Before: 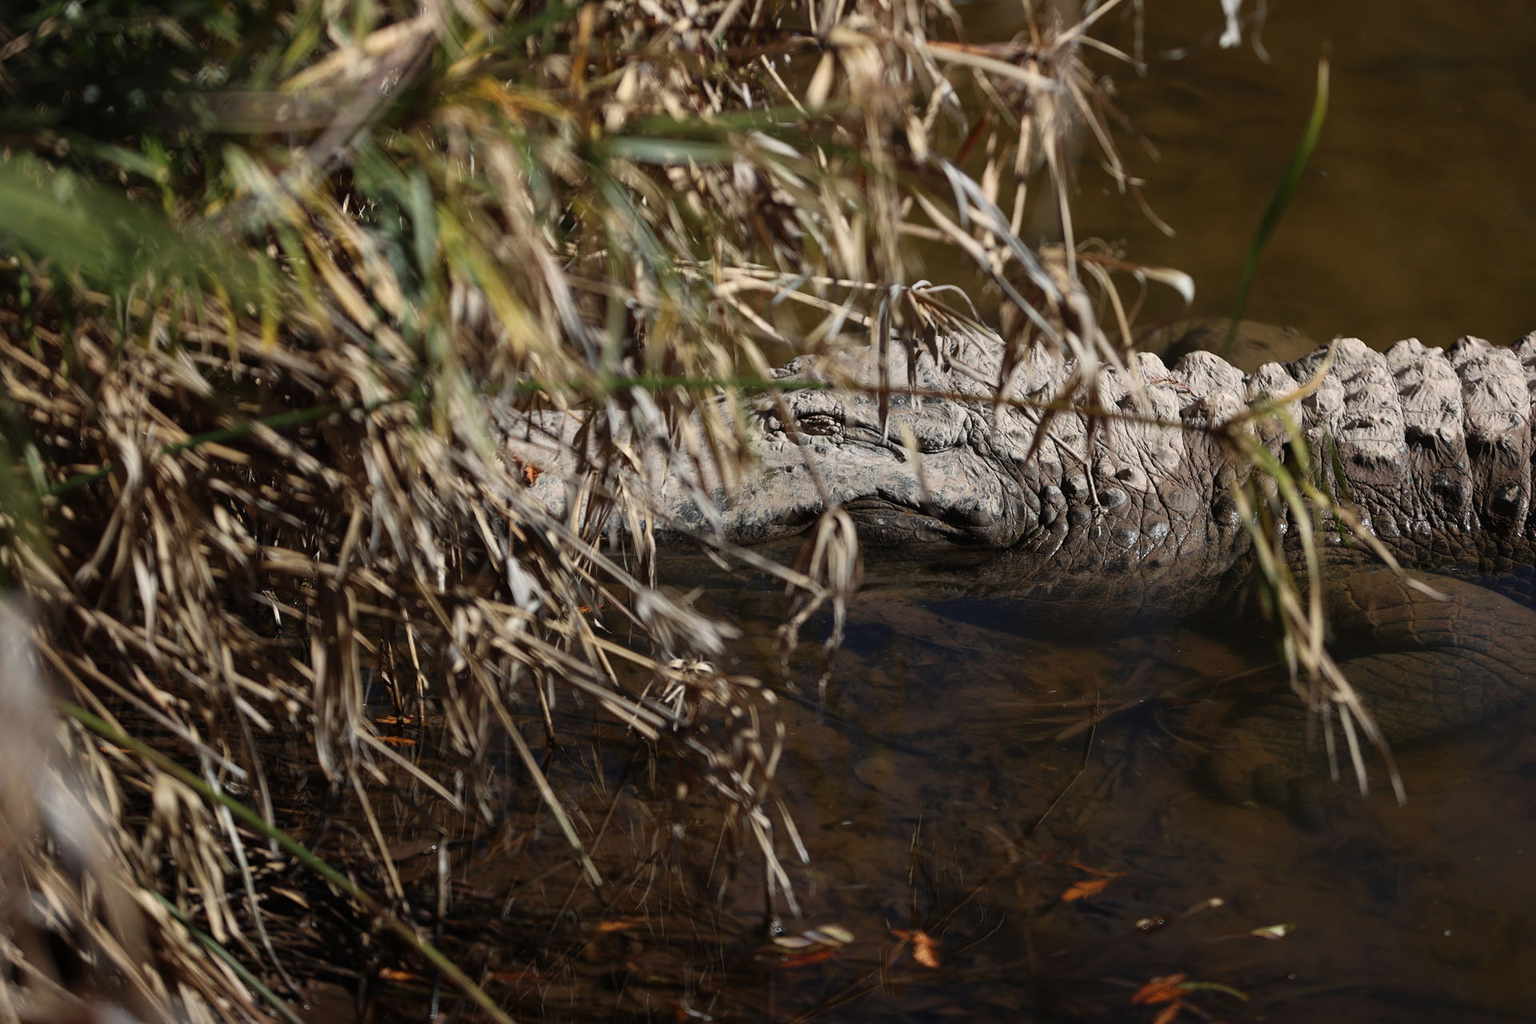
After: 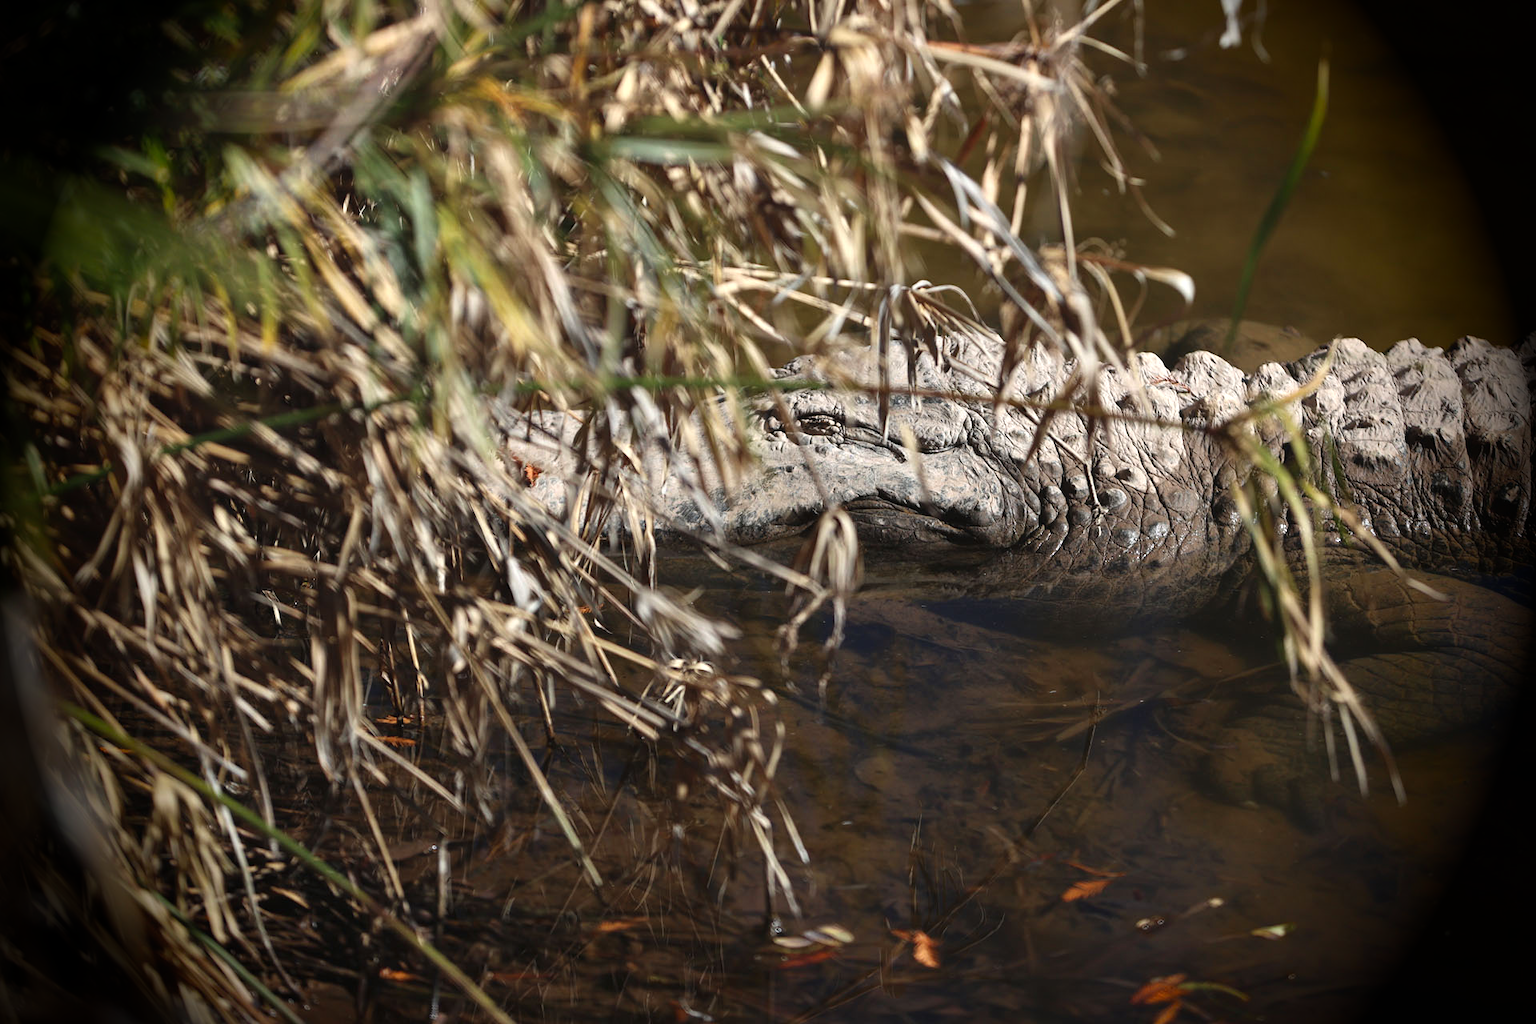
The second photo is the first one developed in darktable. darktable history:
exposure: black level correction -0.002, exposure 0.538 EV, compensate highlight preservation false
vignetting: fall-off start 75.84%, fall-off radius 27.68%, brightness -0.985, saturation 0.488, width/height ratio 0.973
